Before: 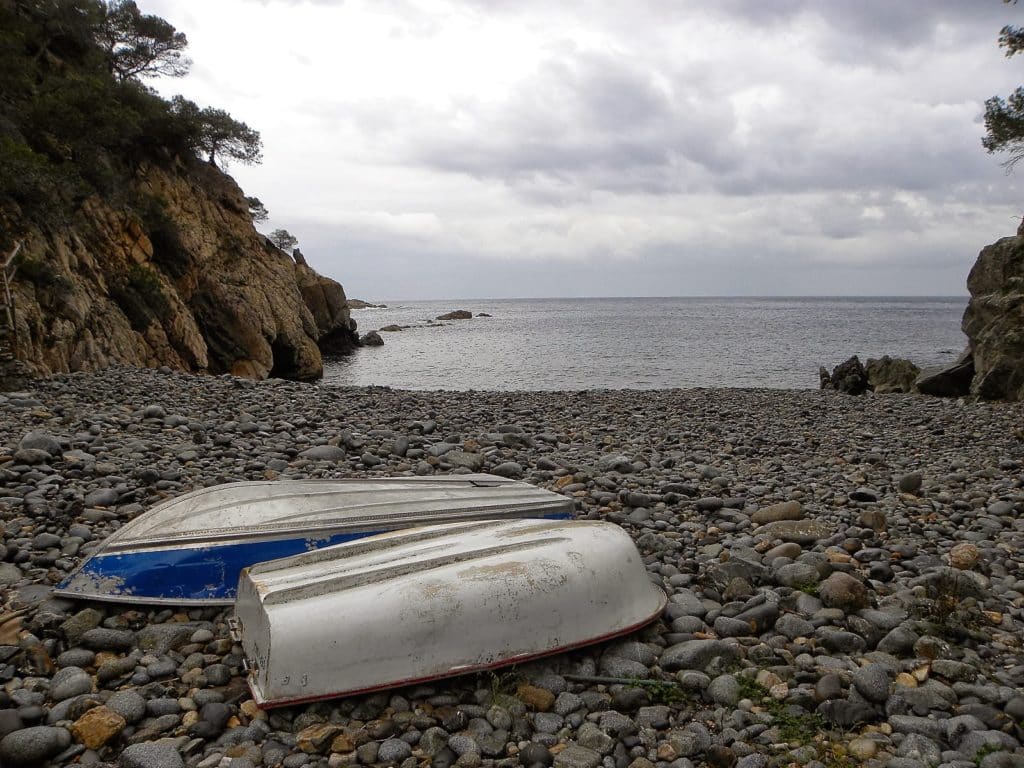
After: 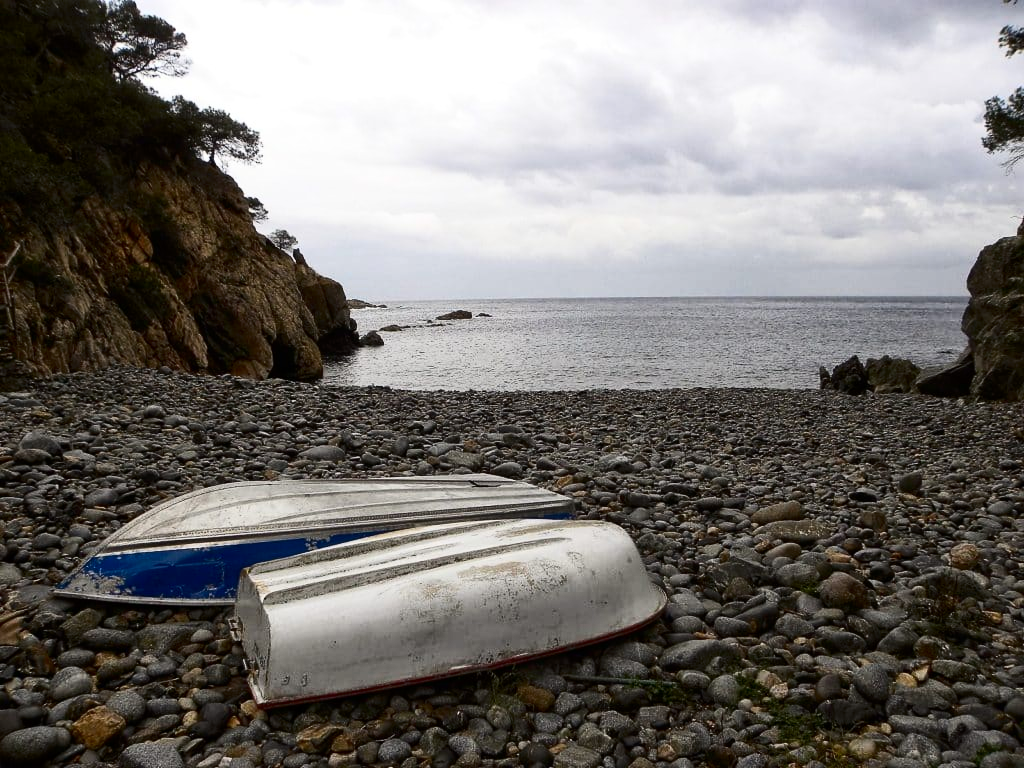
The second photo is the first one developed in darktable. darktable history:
contrast brightness saturation: contrast 0.28
white balance: emerald 1
